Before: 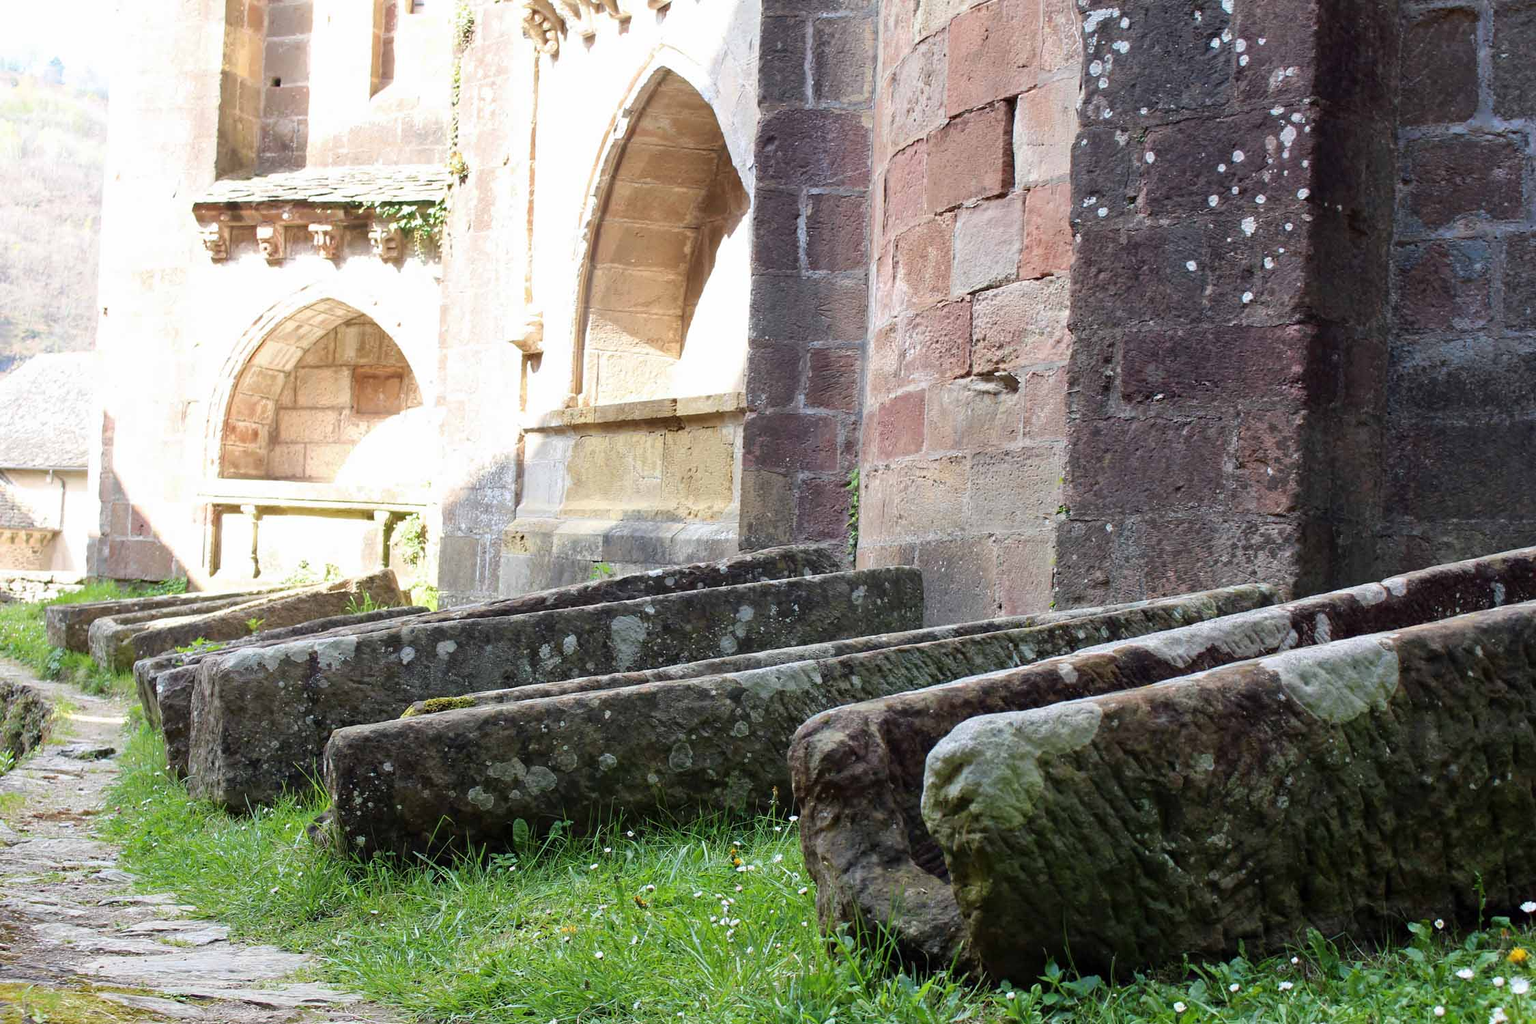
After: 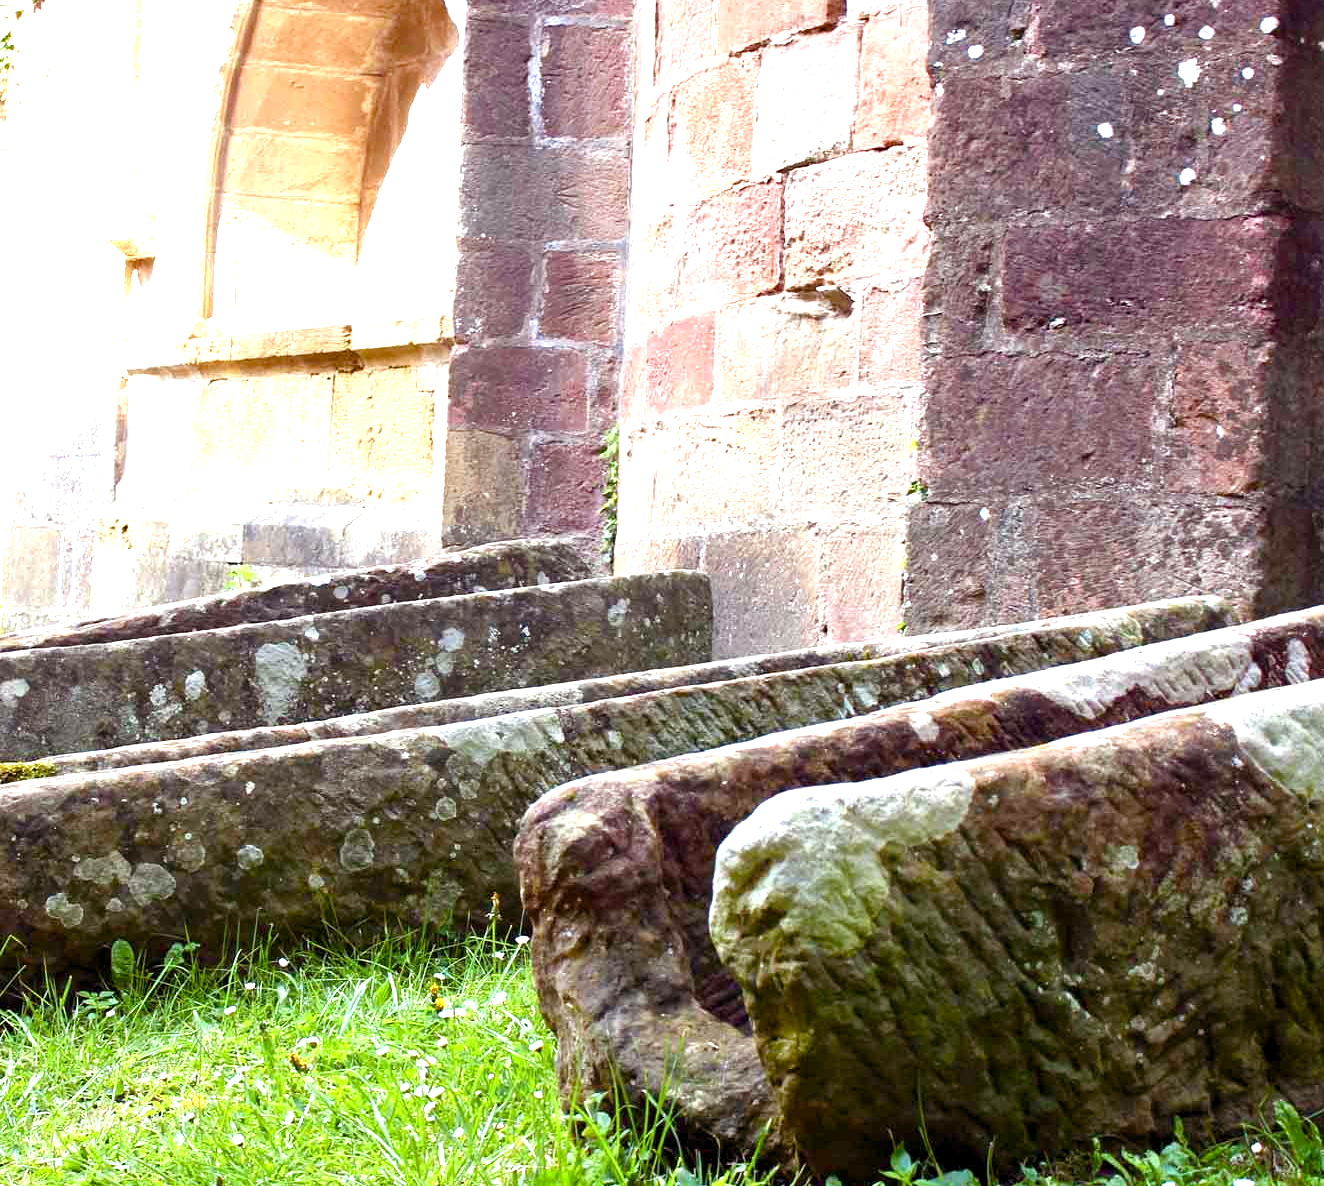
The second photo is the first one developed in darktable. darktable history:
crop and rotate: left 28.467%, top 17.286%, right 12.654%, bottom 3.629%
exposure: black level correction 0.001, exposure 1 EV, compensate highlight preservation false
color balance rgb: power › chroma 1.035%, power › hue 27.58°, highlights gain › chroma 0.101%, highlights gain › hue 332.22°, perceptual saturation grading › global saturation 14.481%, perceptual saturation grading › highlights -25.471%, perceptual saturation grading › shadows 29.839%, perceptual brilliance grading › global brilliance 9.7%, global vibrance 20%
